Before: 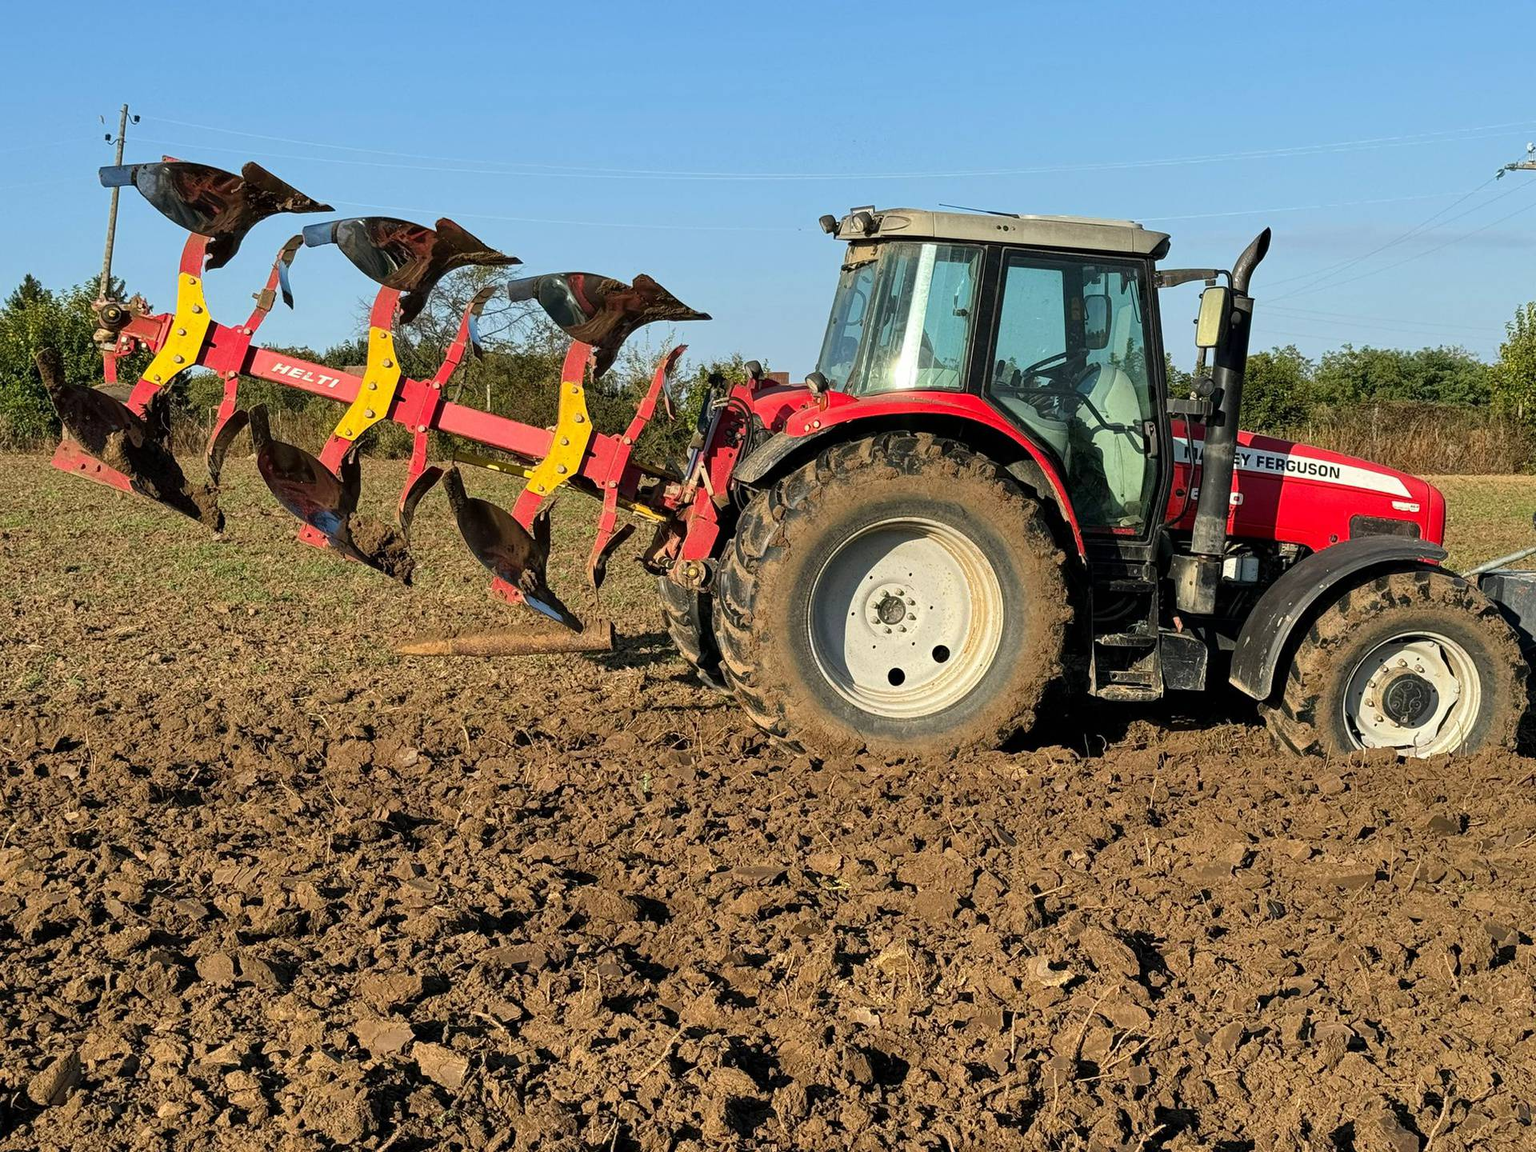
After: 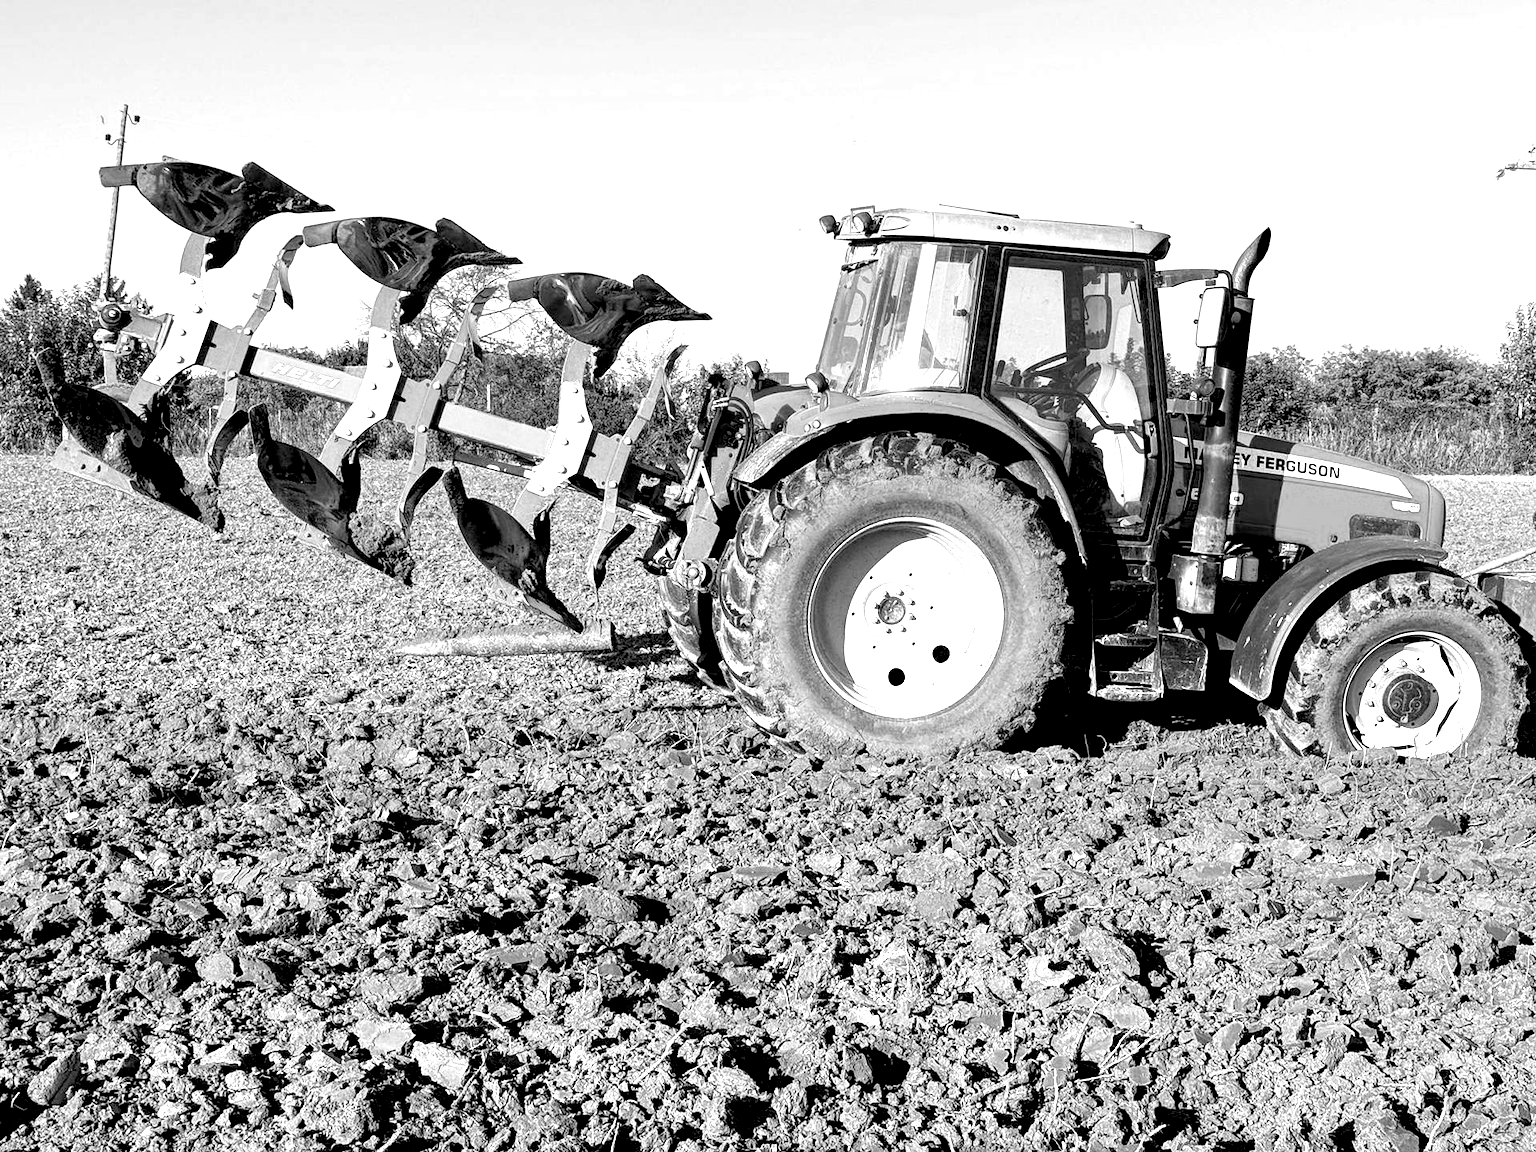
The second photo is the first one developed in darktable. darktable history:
white balance: red 0.984, blue 1.059
monochrome: a 32, b 64, size 2.3
exposure: black level correction 0.009, exposure 1.425 EV, compensate highlight preservation false
